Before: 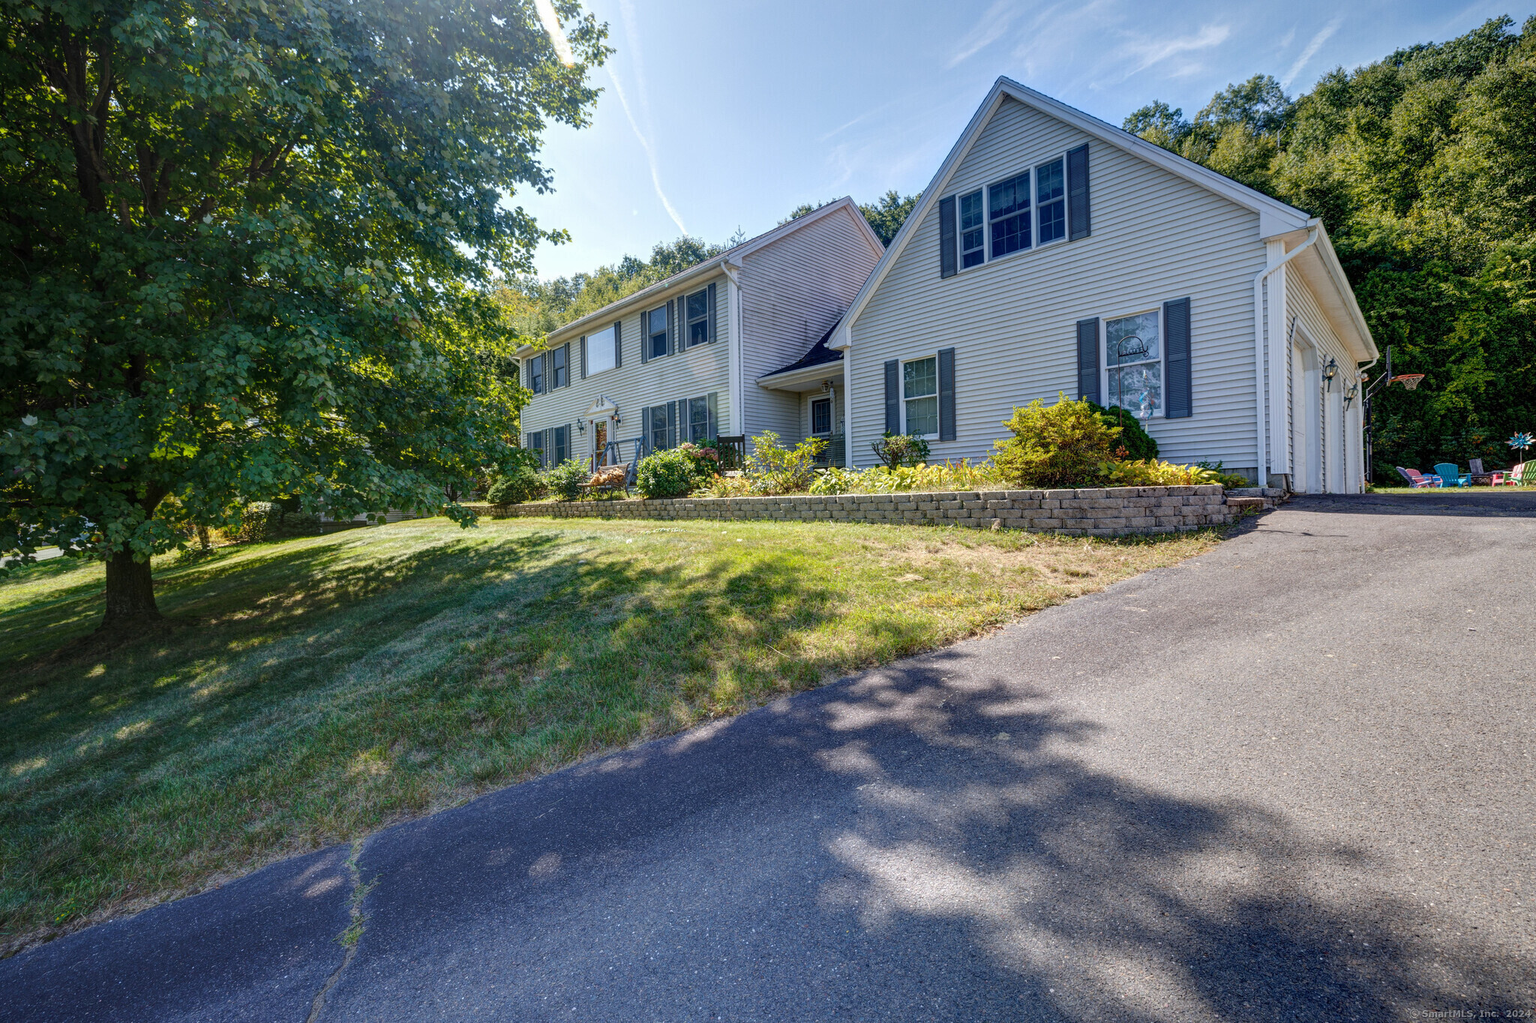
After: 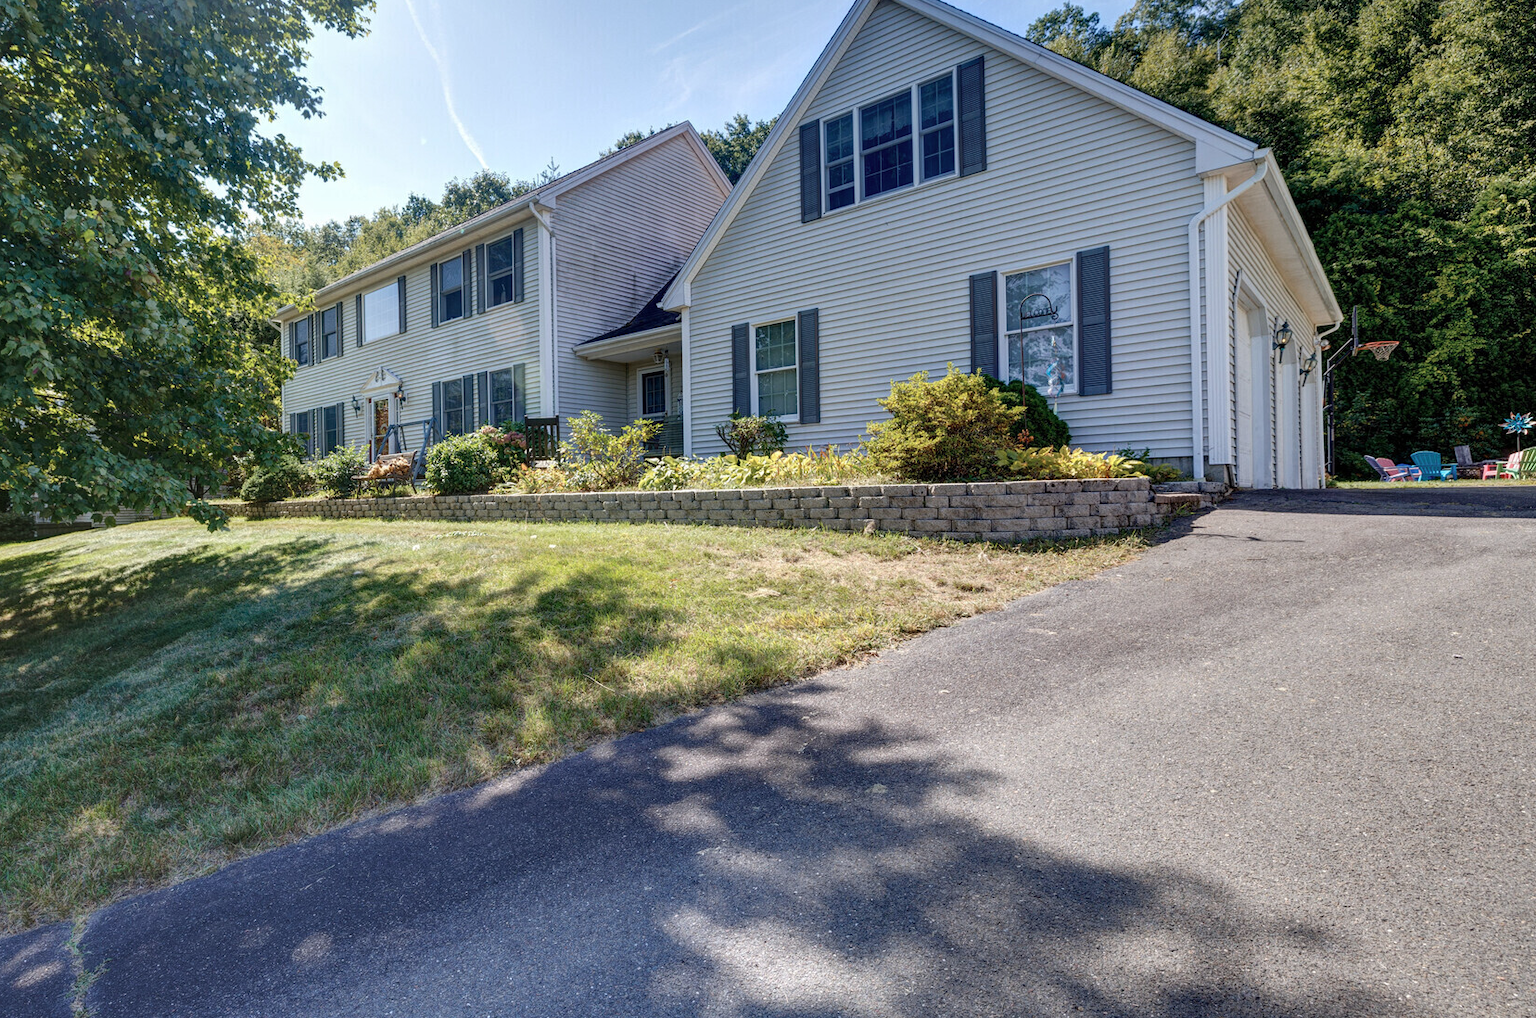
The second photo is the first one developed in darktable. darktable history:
crop: left 19.051%, top 9.668%, right 0%, bottom 9.7%
color zones: curves: ch0 [(0, 0.5) (0.143, 0.5) (0.286, 0.5) (0.429, 0.504) (0.571, 0.5) (0.714, 0.509) (0.857, 0.5) (1, 0.5)]; ch1 [(0, 0.425) (0.143, 0.425) (0.286, 0.375) (0.429, 0.405) (0.571, 0.5) (0.714, 0.47) (0.857, 0.425) (1, 0.435)]; ch2 [(0, 0.5) (0.143, 0.5) (0.286, 0.5) (0.429, 0.517) (0.571, 0.5) (0.714, 0.51) (0.857, 0.5) (1, 0.5)]
contrast brightness saturation: contrast 0.076, saturation 0.017
shadows and highlights: shadows 31.55, highlights -32.31, soften with gaussian
